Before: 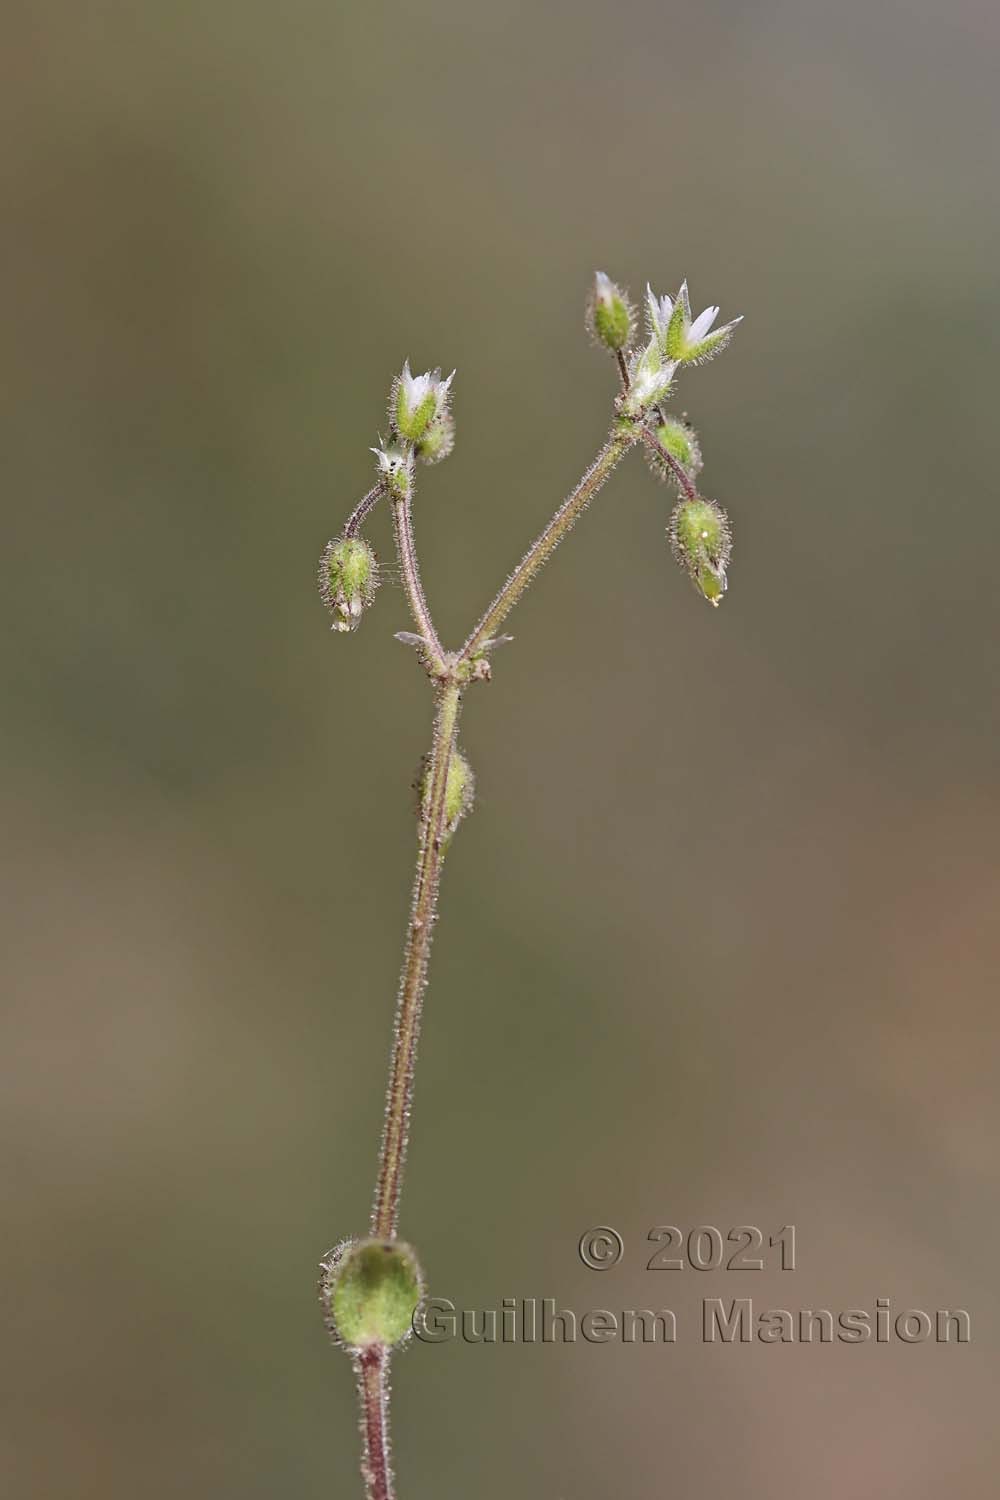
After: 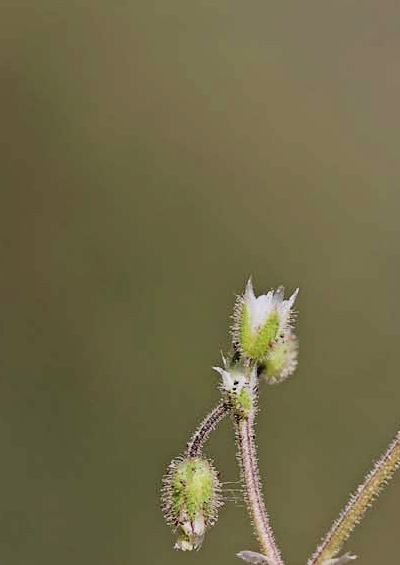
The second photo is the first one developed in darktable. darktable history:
crop: left 15.783%, top 5.439%, right 44.154%, bottom 56.831%
velvia: on, module defaults
filmic rgb: black relative exposure -5.1 EV, white relative exposure 3.95 EV, hardness 2.89, contrast 1.298, highlights saturation mix -30.48%
